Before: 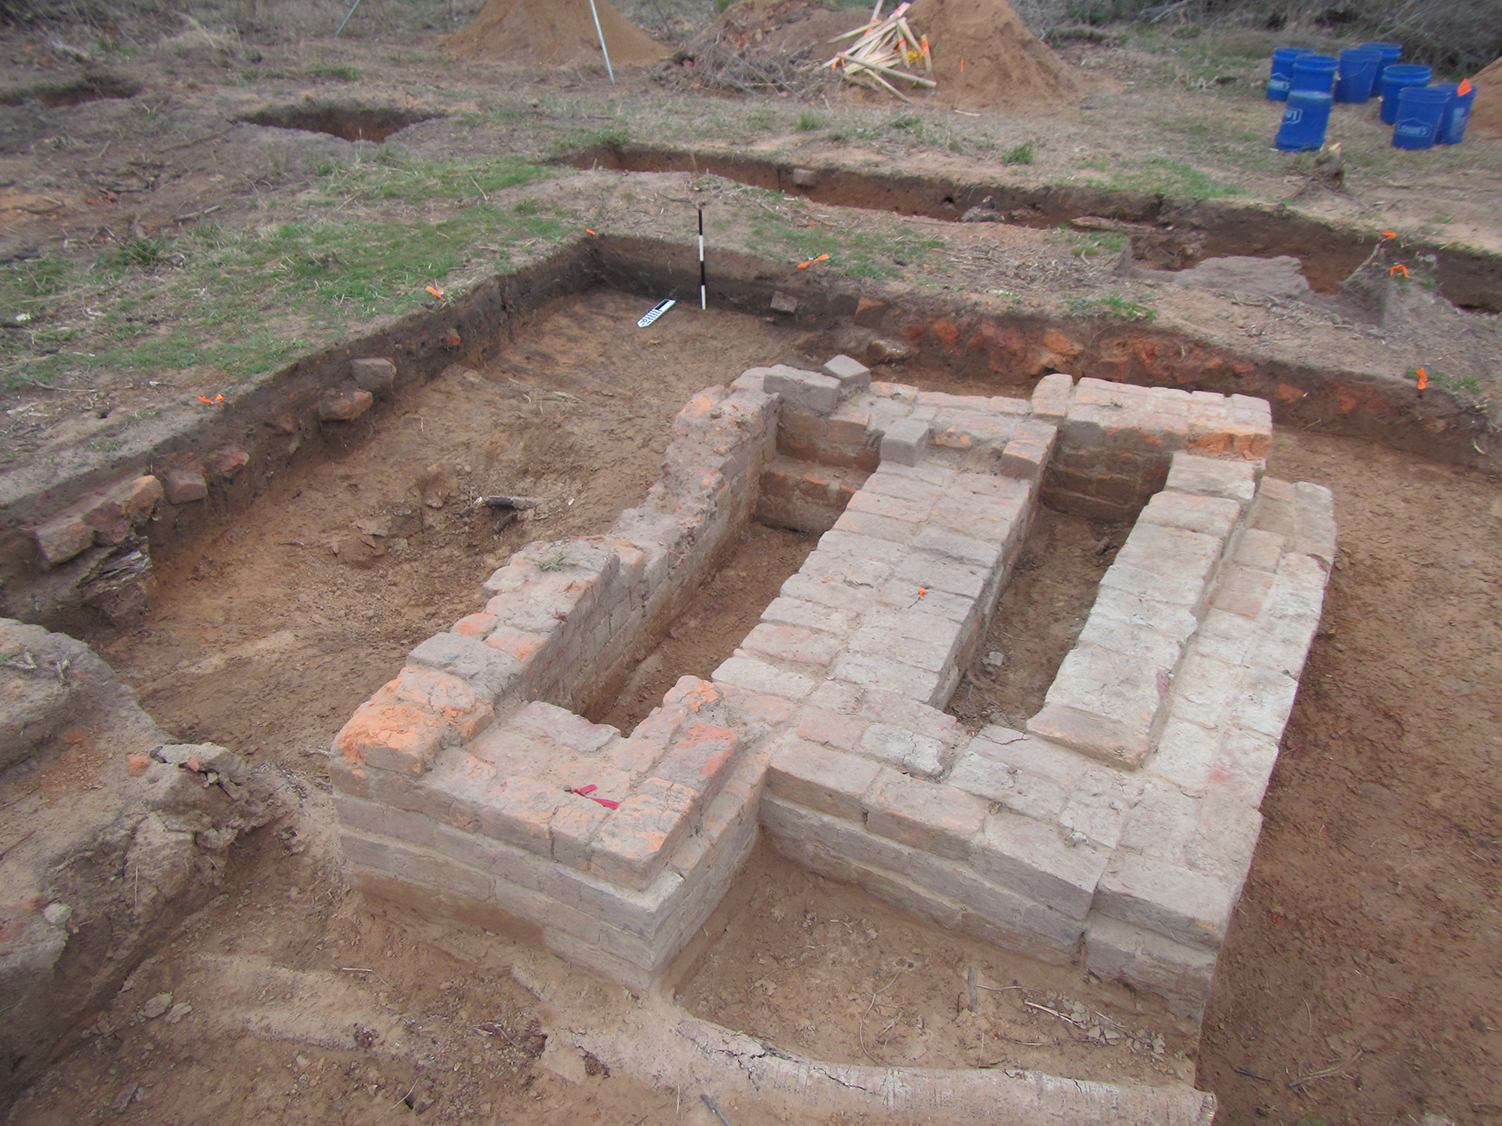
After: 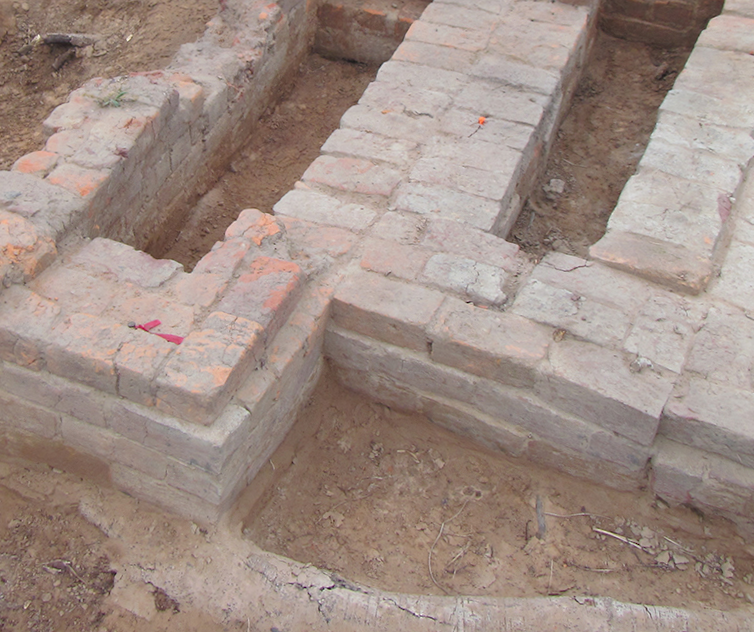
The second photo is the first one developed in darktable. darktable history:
crop: left 29.672%, top 41.786%, right 20.851%, bottom 3.487%
rotate and perspective: rotation -1.17°, automatic cropping off
